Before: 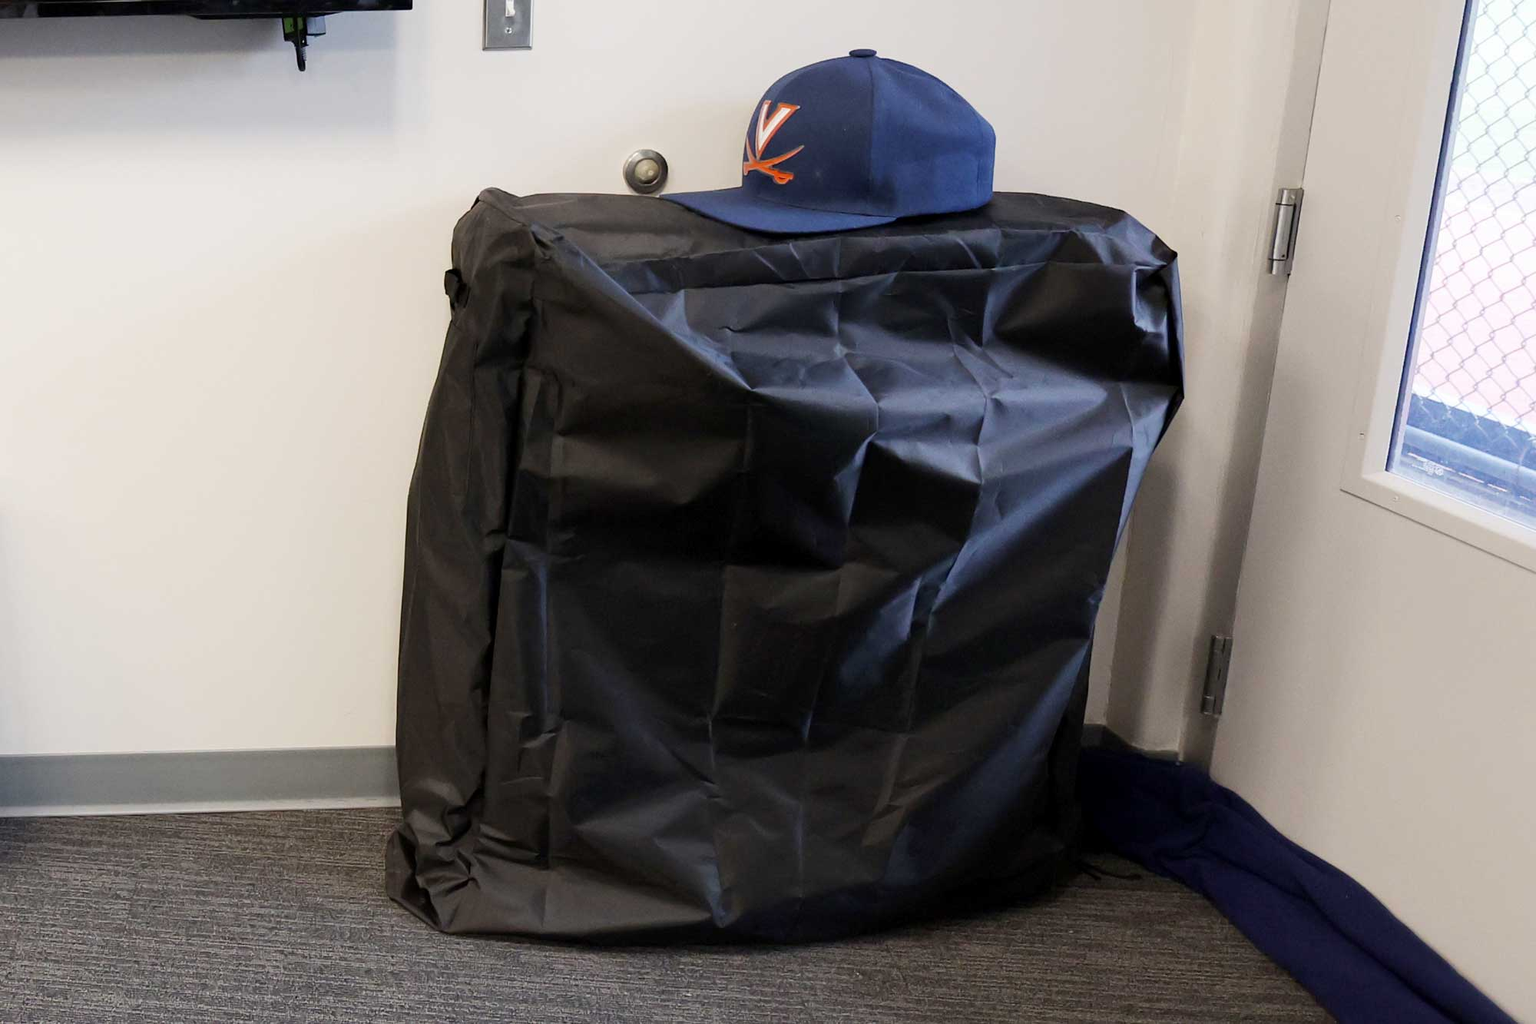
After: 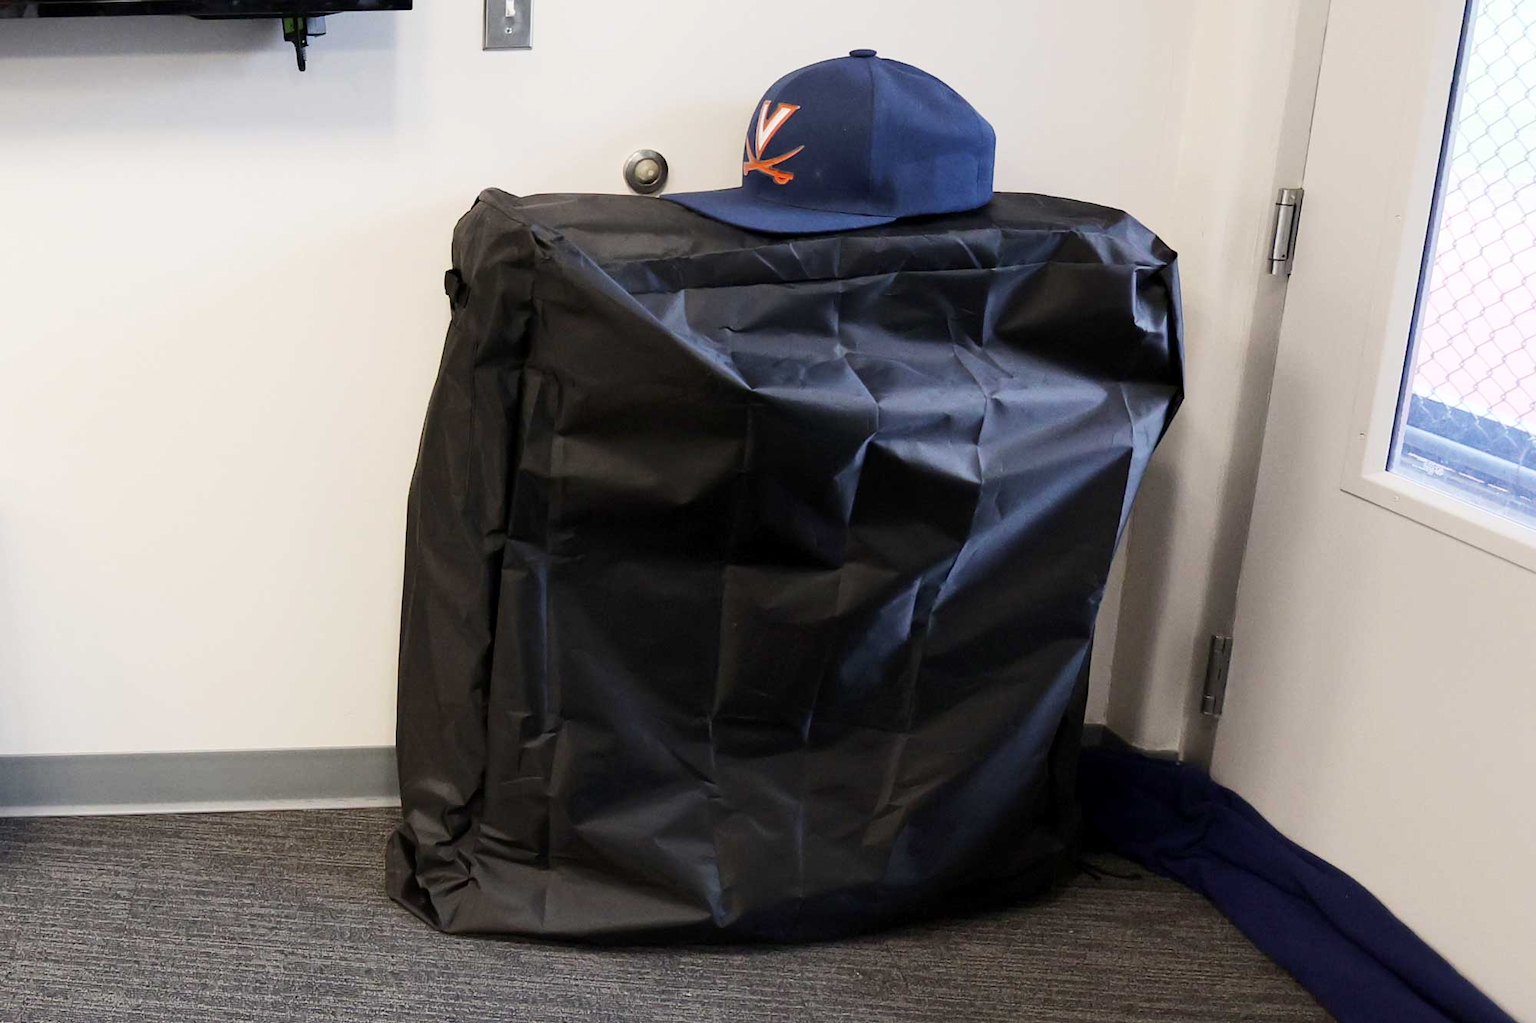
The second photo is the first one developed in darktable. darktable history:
contrast brightness saturation: contrast 0.146, brightness 0.044
